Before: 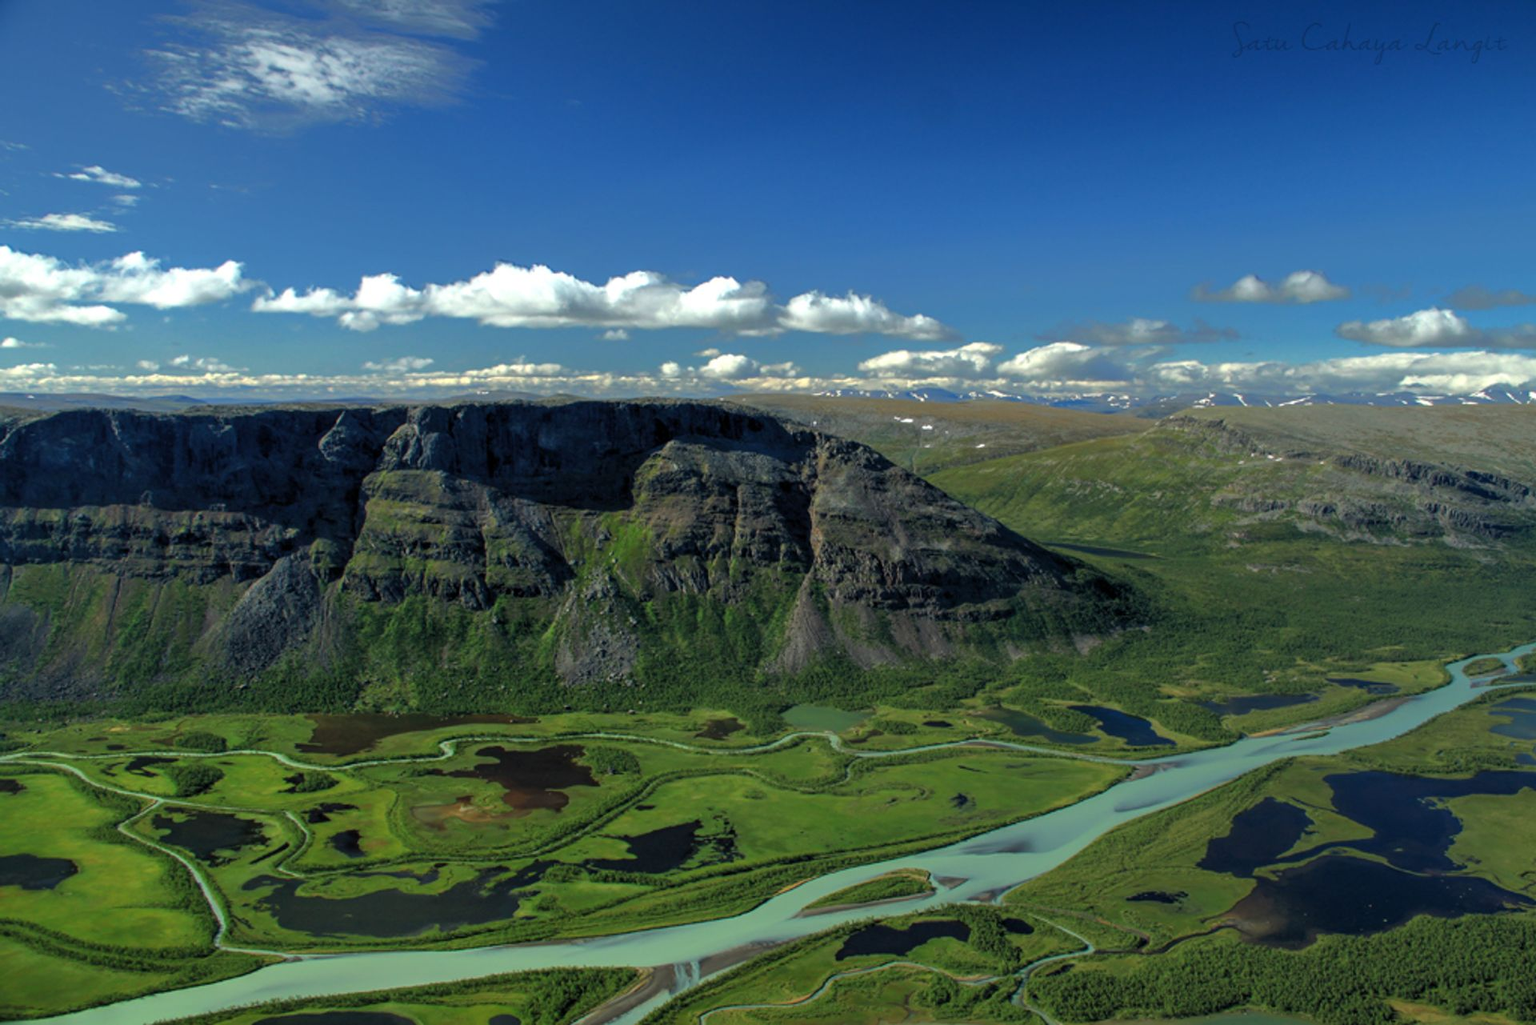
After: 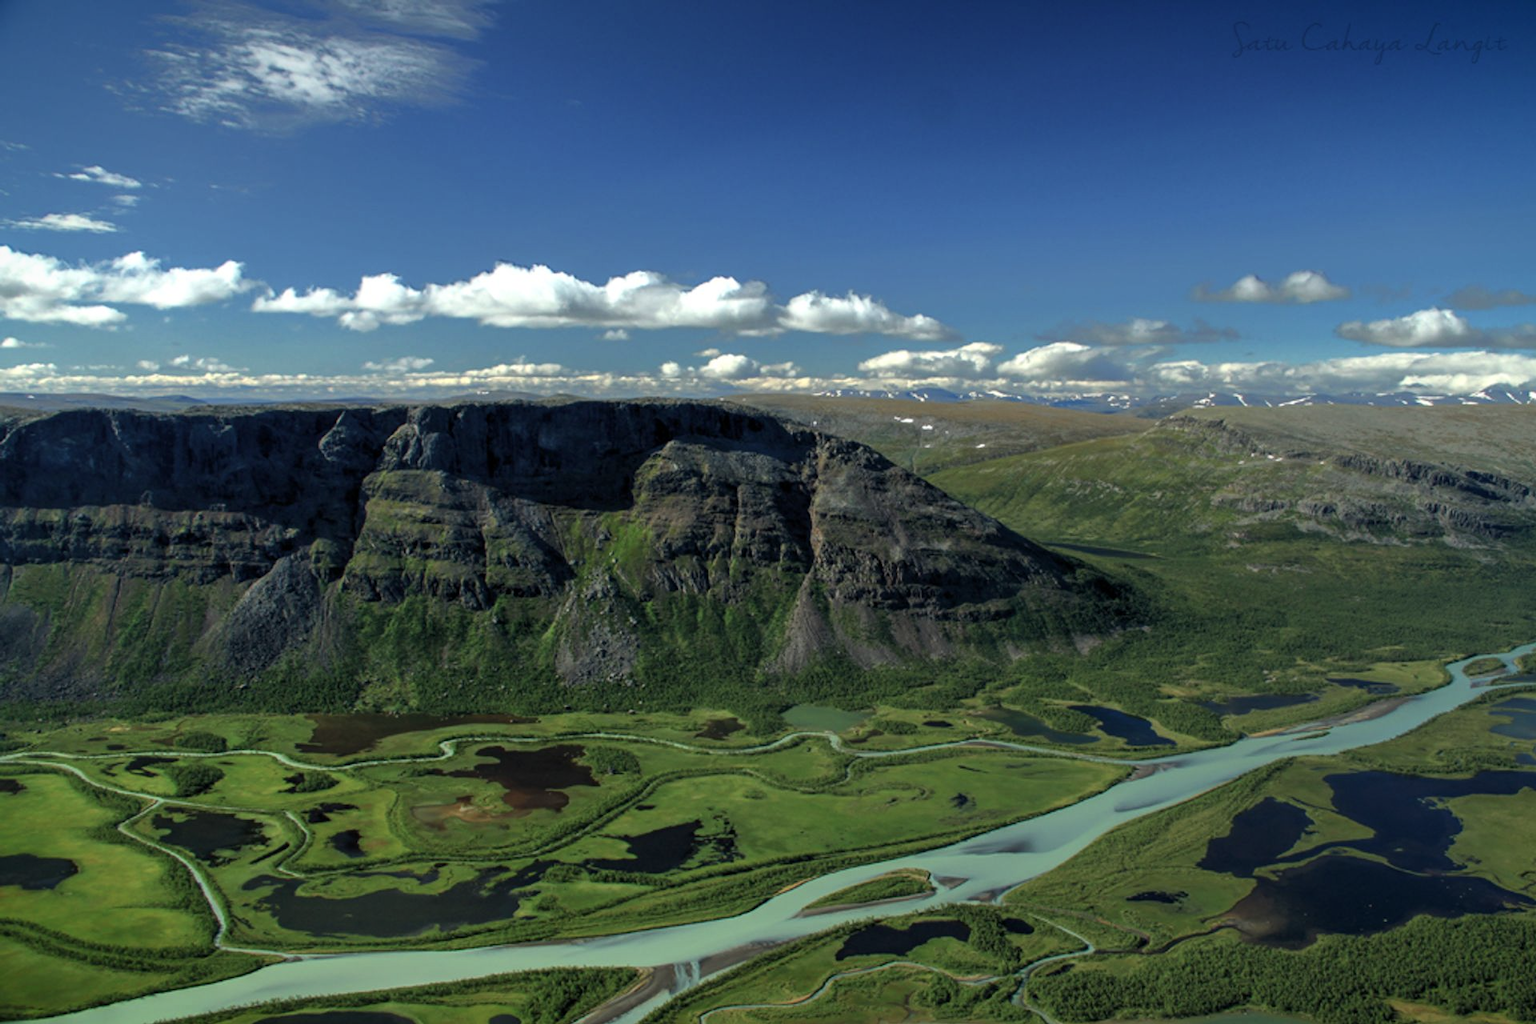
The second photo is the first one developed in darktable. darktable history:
contrast brightness saturation: contrast 0.106, saturation -0.164
vignetting: fall-off start 100.26%, brightness -0.249, saturation 0.133, width/height ratio 1.305, unbound false
